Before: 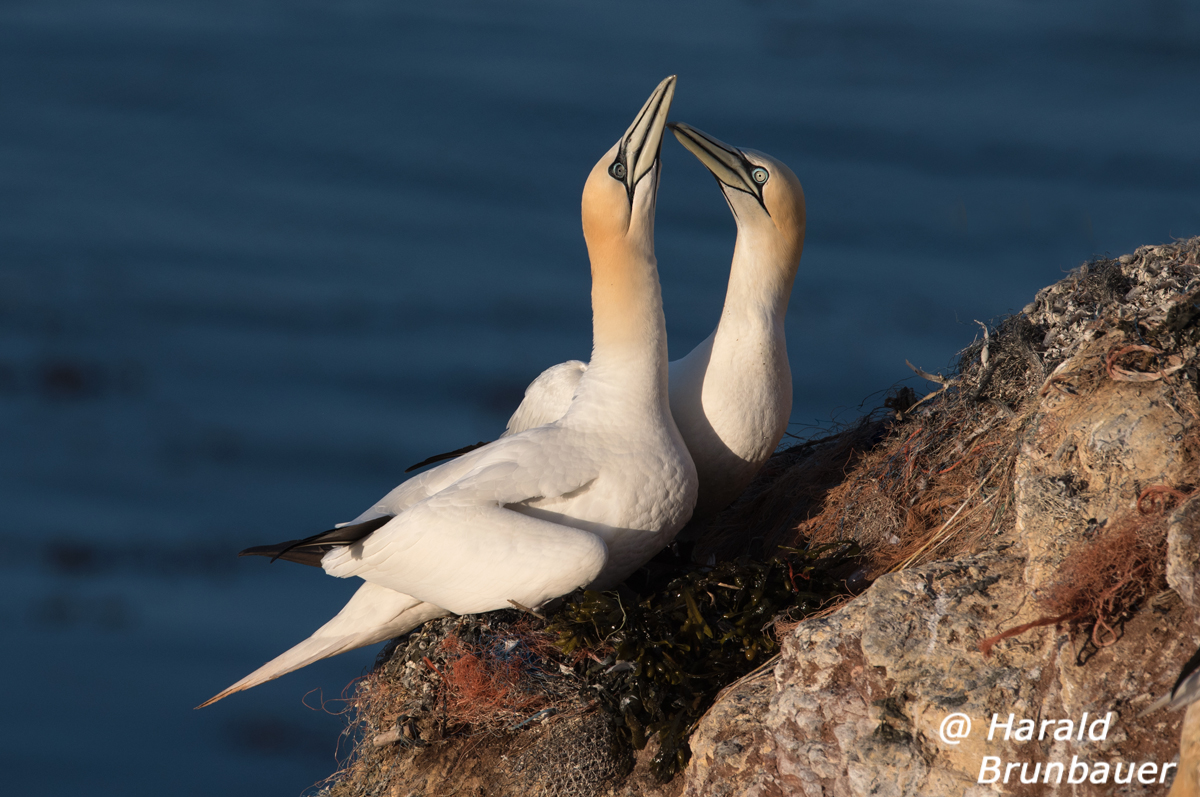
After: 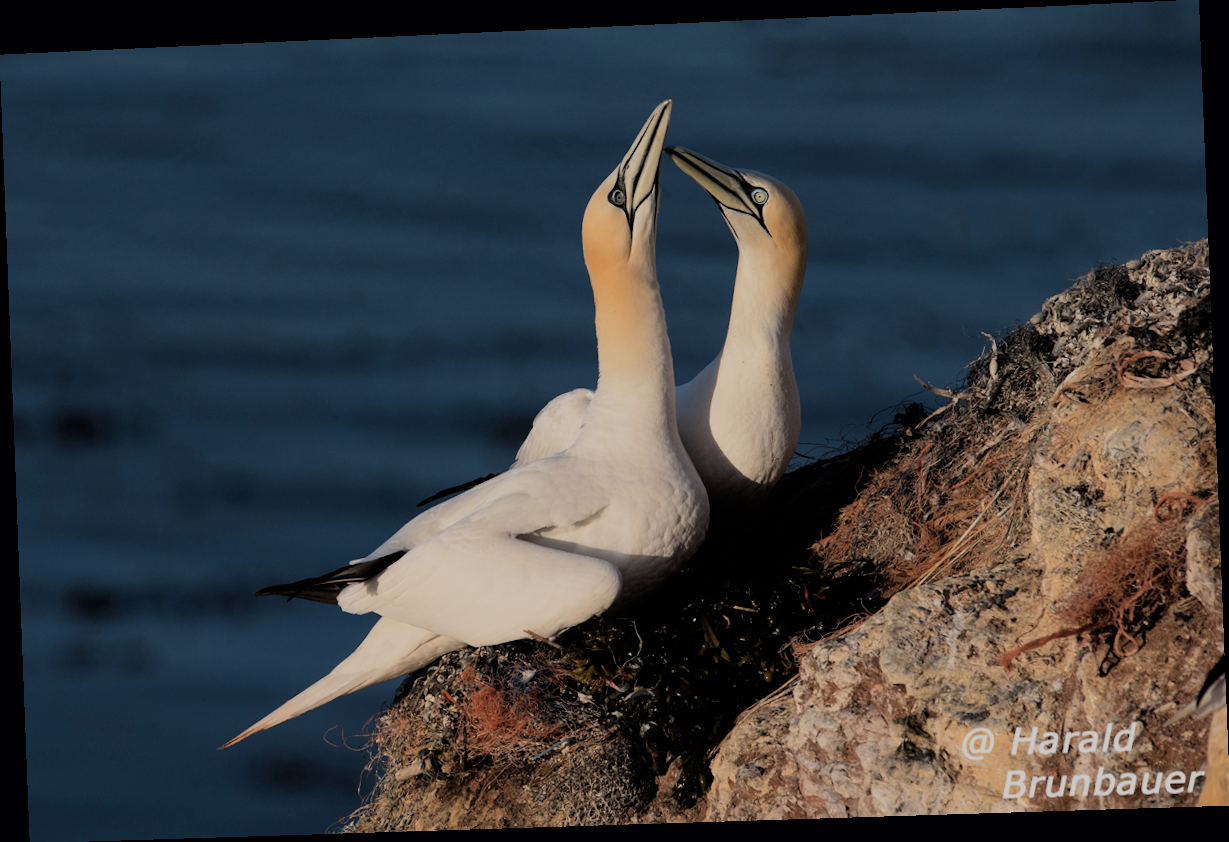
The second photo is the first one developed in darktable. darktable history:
rotate and perspective: rotation -2.22°, lens shift (horizontal) -0.022, automatic cropping off
filmic rgb: black relative exposure -6.15 EV, white relative exposure 6.96 EV, hardness 2.23, color science v6 (2022)
